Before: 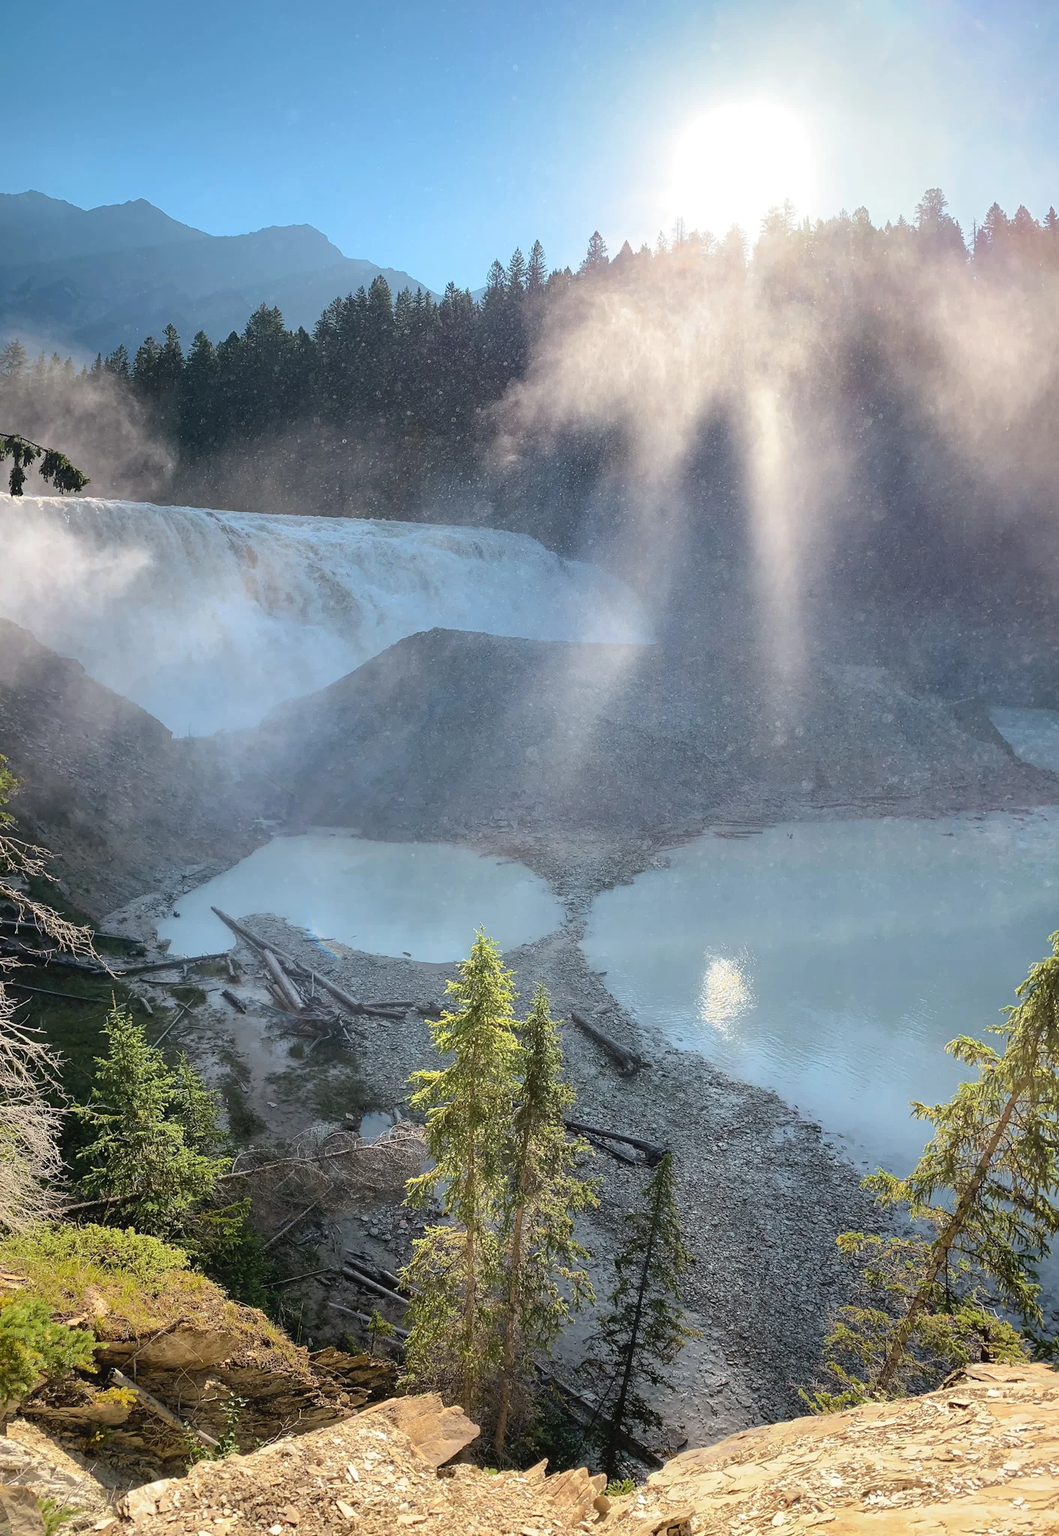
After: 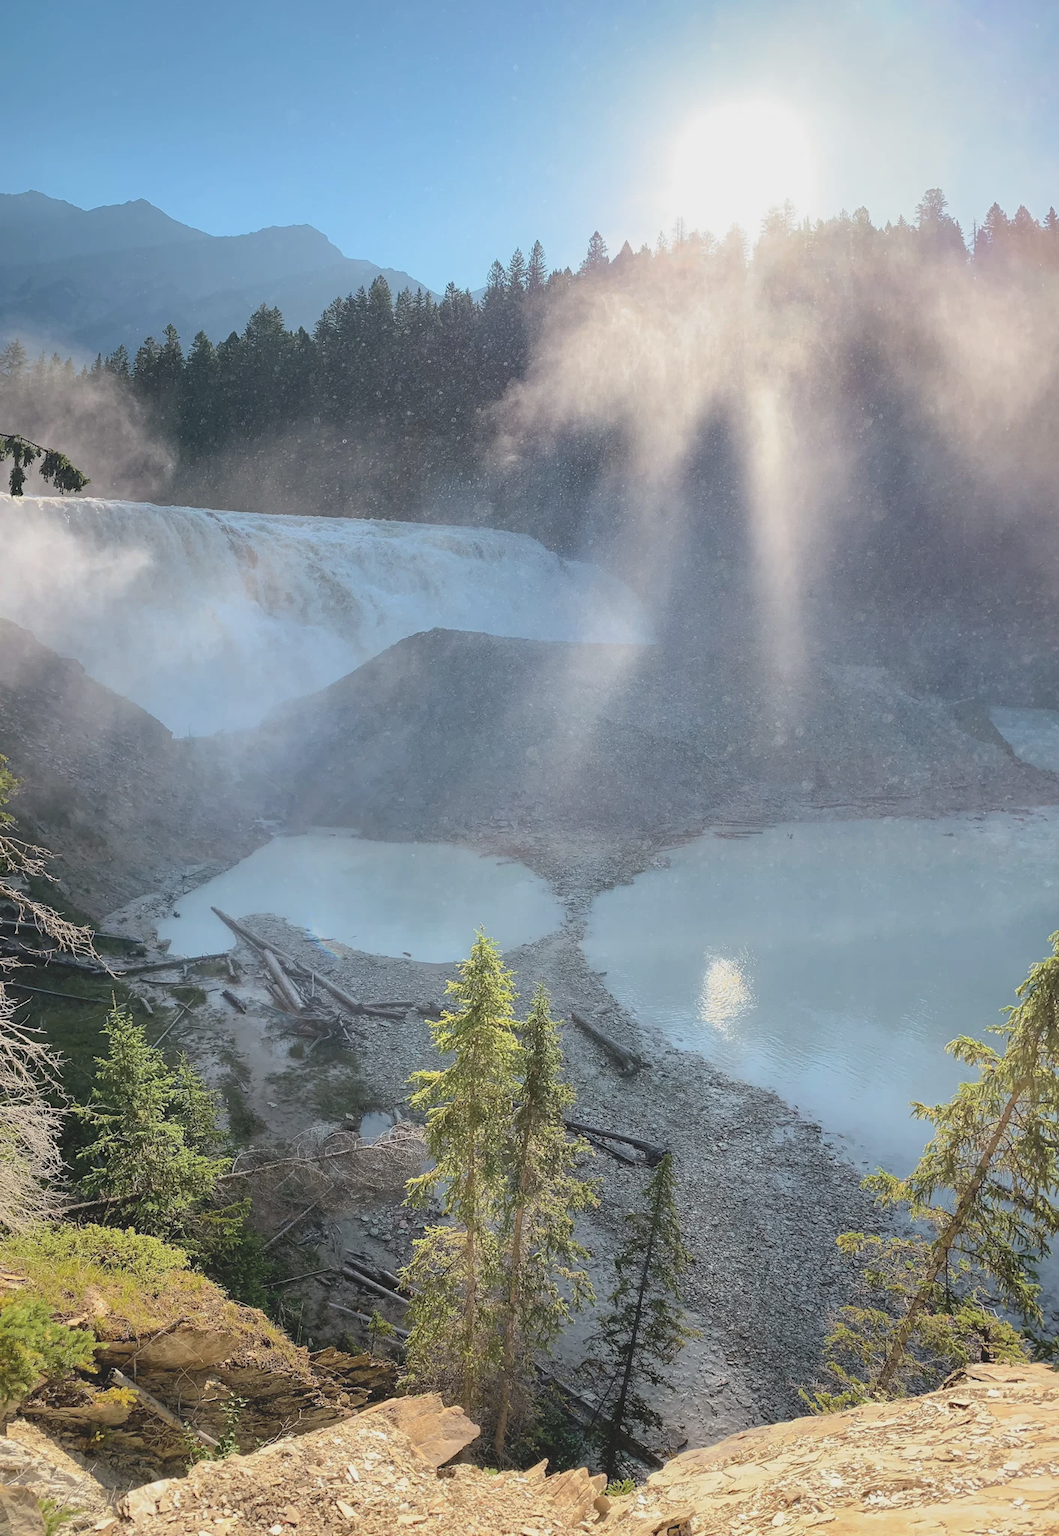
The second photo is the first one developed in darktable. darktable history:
contrast brightness saturation: contrast -0.148, brightness 0.049, saturation -0.134
